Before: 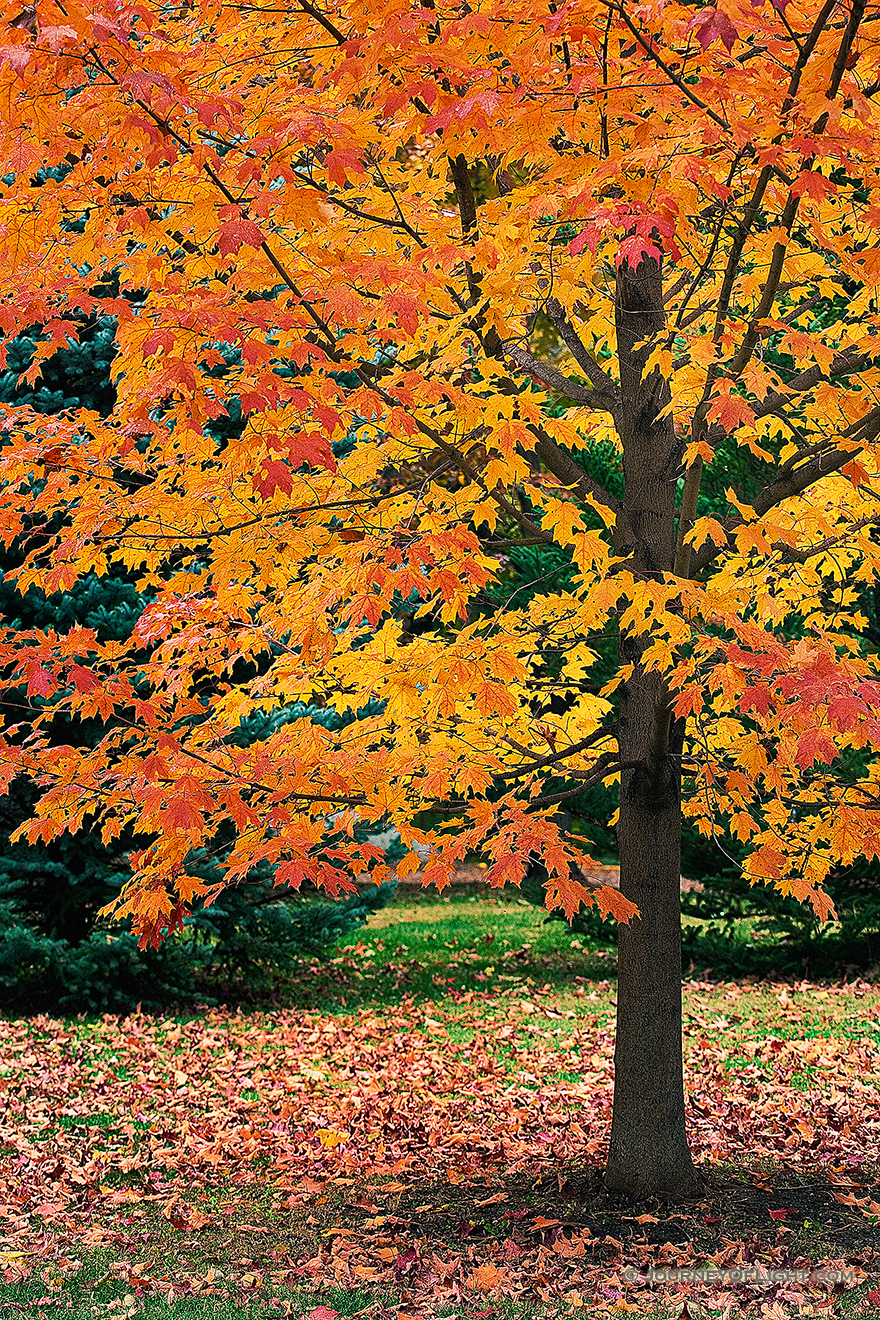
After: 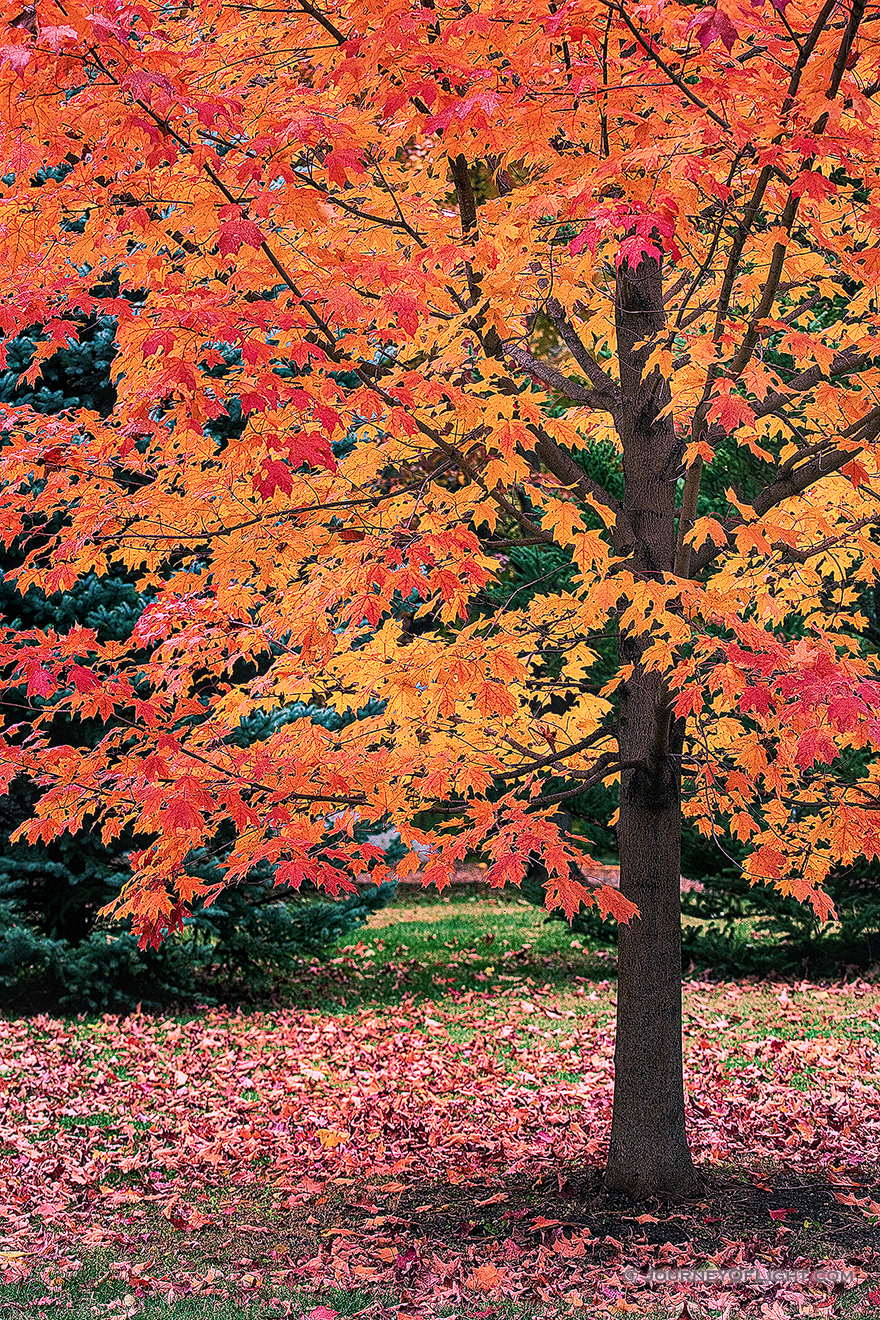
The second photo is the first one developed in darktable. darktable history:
local contrast: on, module defaults
color correction: highlights a* 16.18, highlights b* -19.9
